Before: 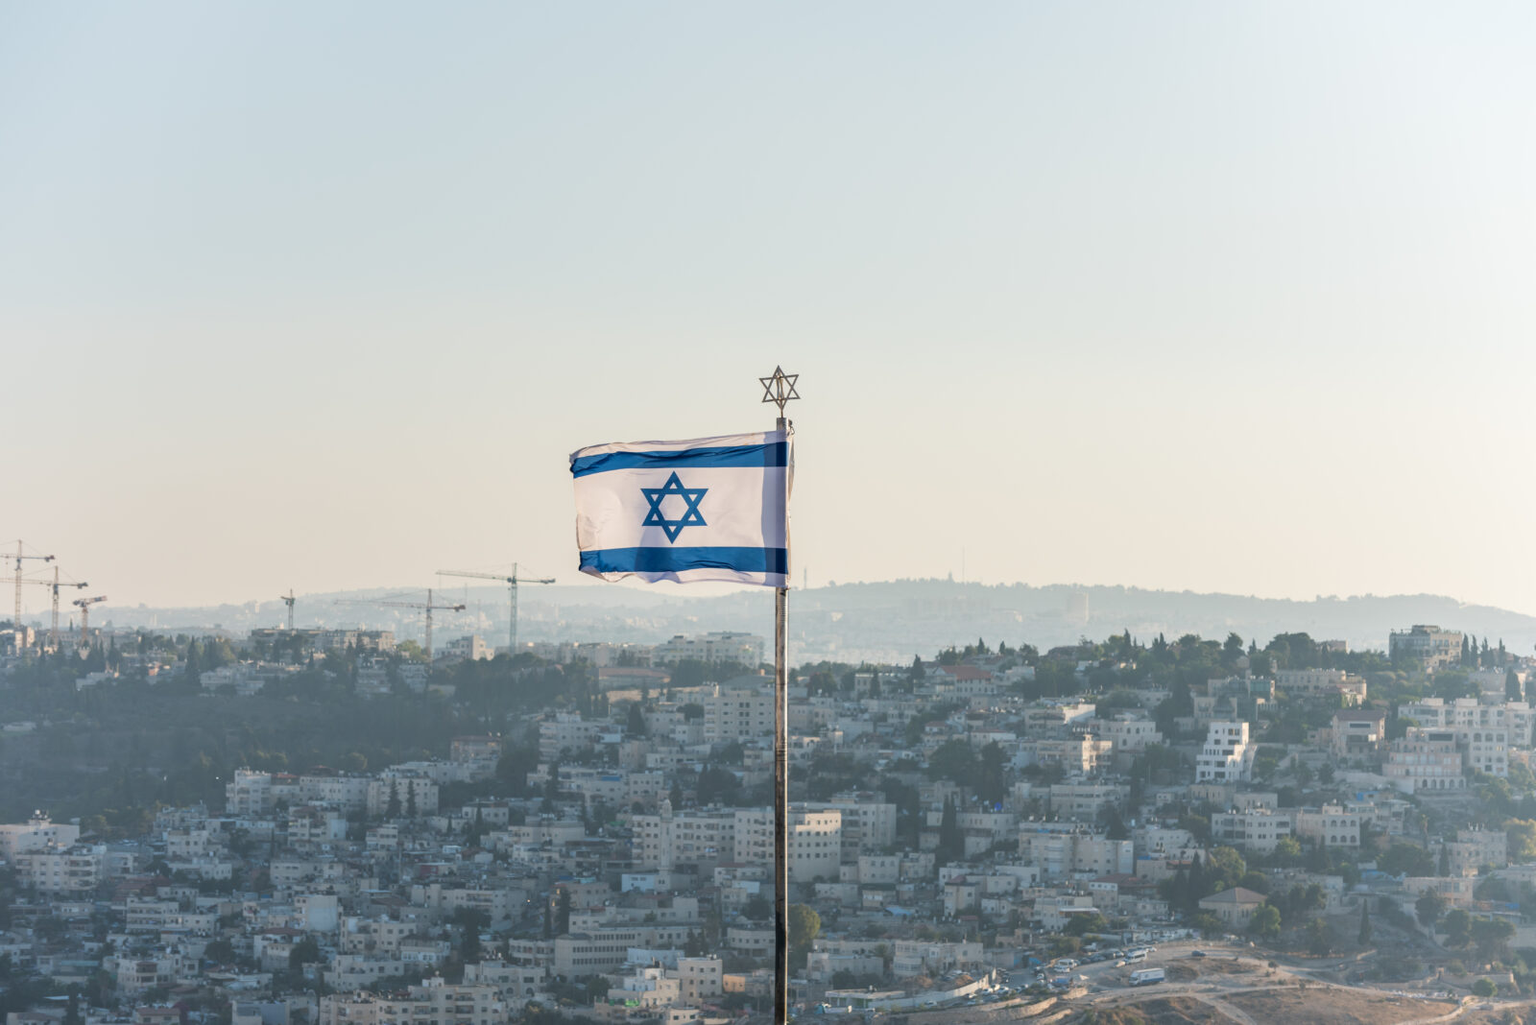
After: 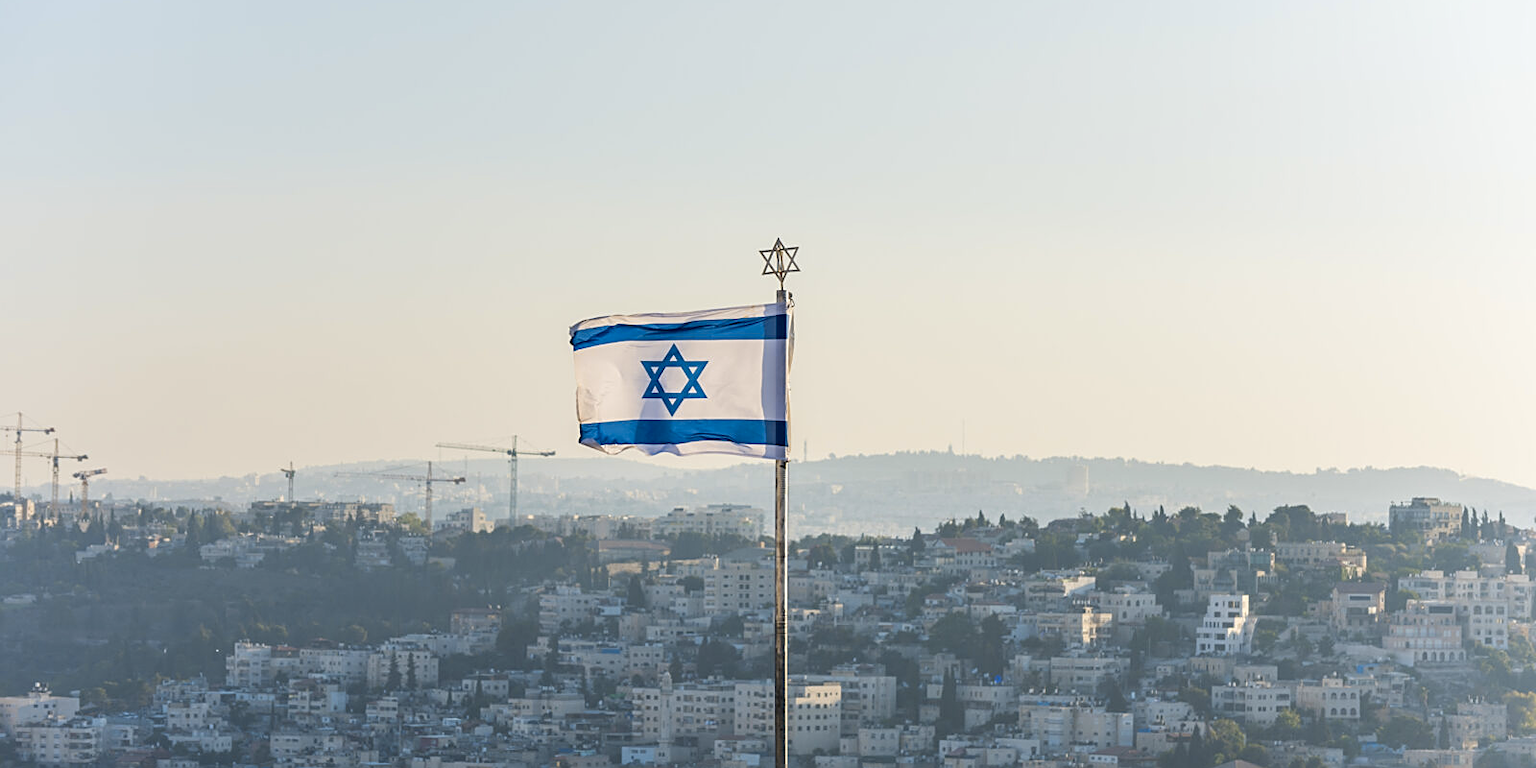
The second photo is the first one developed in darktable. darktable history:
crop and rotate: top 12.5%, bottom 12.5%
sharpen: on, module defaults
exposure: compensate highlight preservation false
color contrast: green-magenta contrast 0.85, blue-yellow contrast 1.25, unbound 0
